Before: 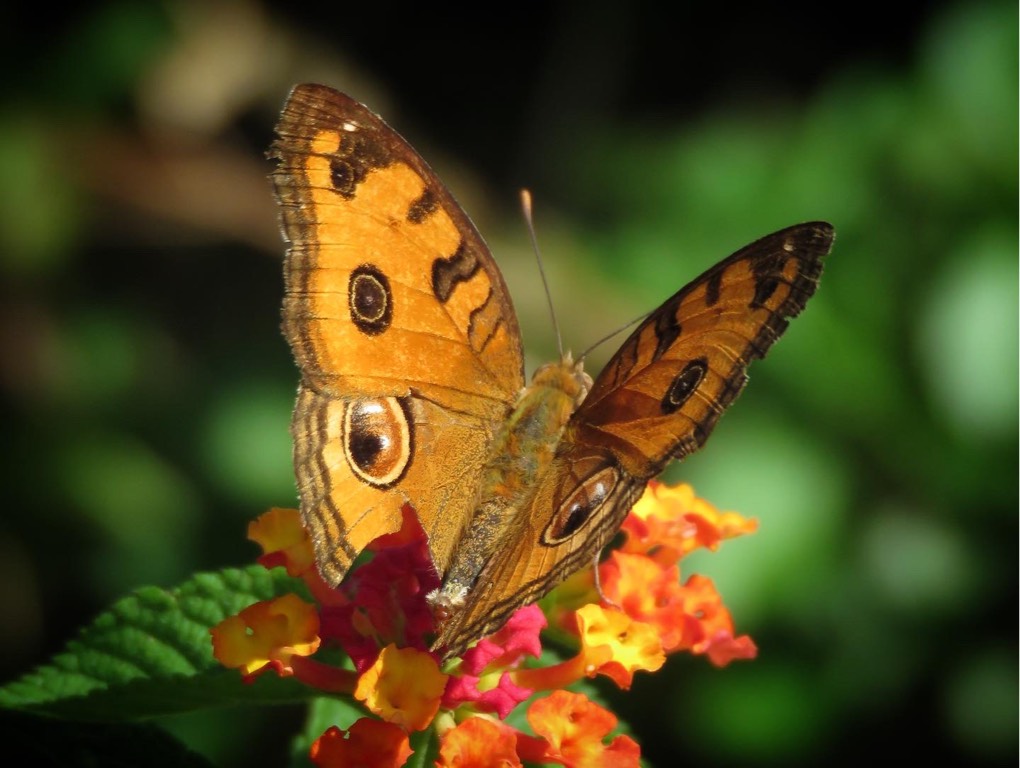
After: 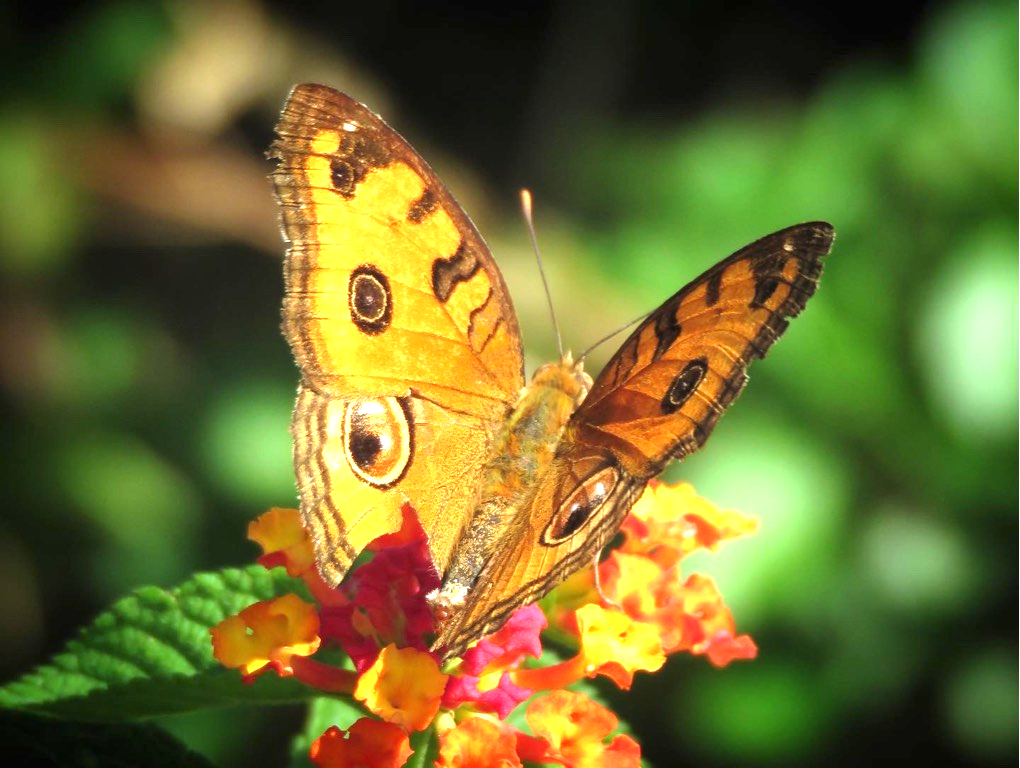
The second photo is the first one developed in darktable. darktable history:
exposure: black level correction 0, exposure 1.357 EV, compensate highlight preservation false
